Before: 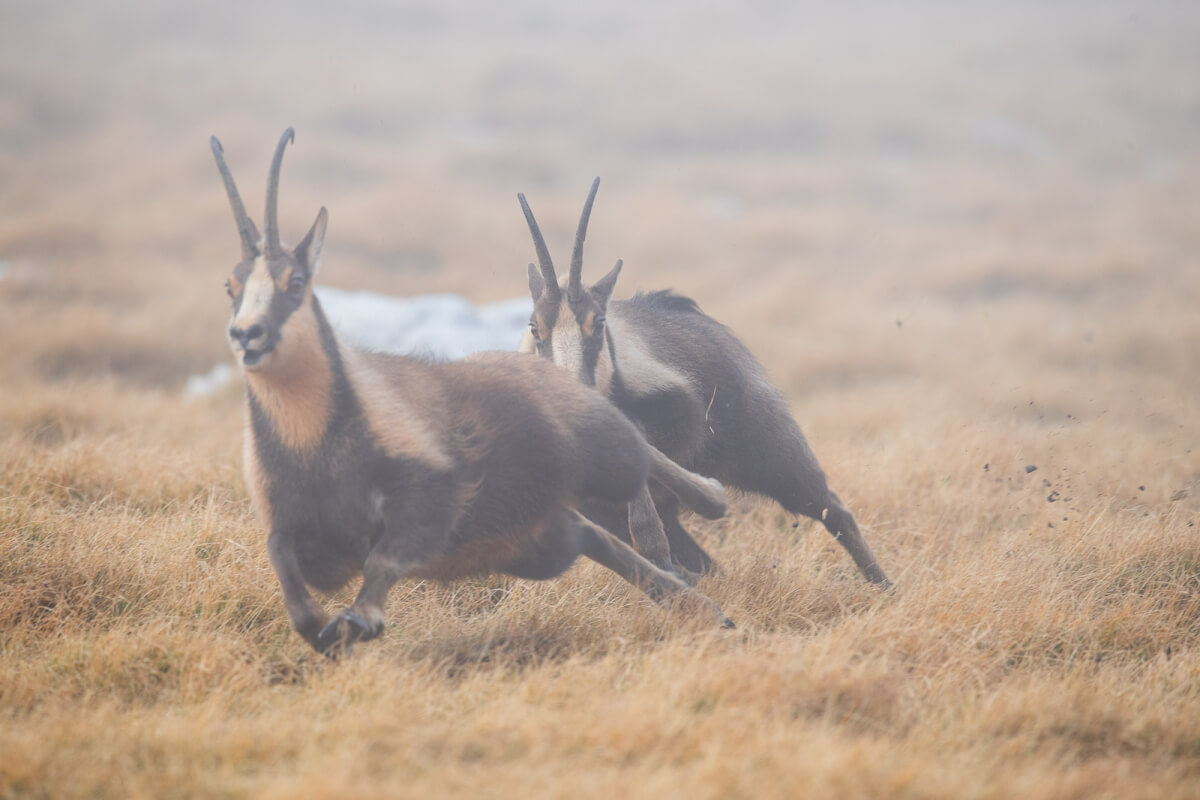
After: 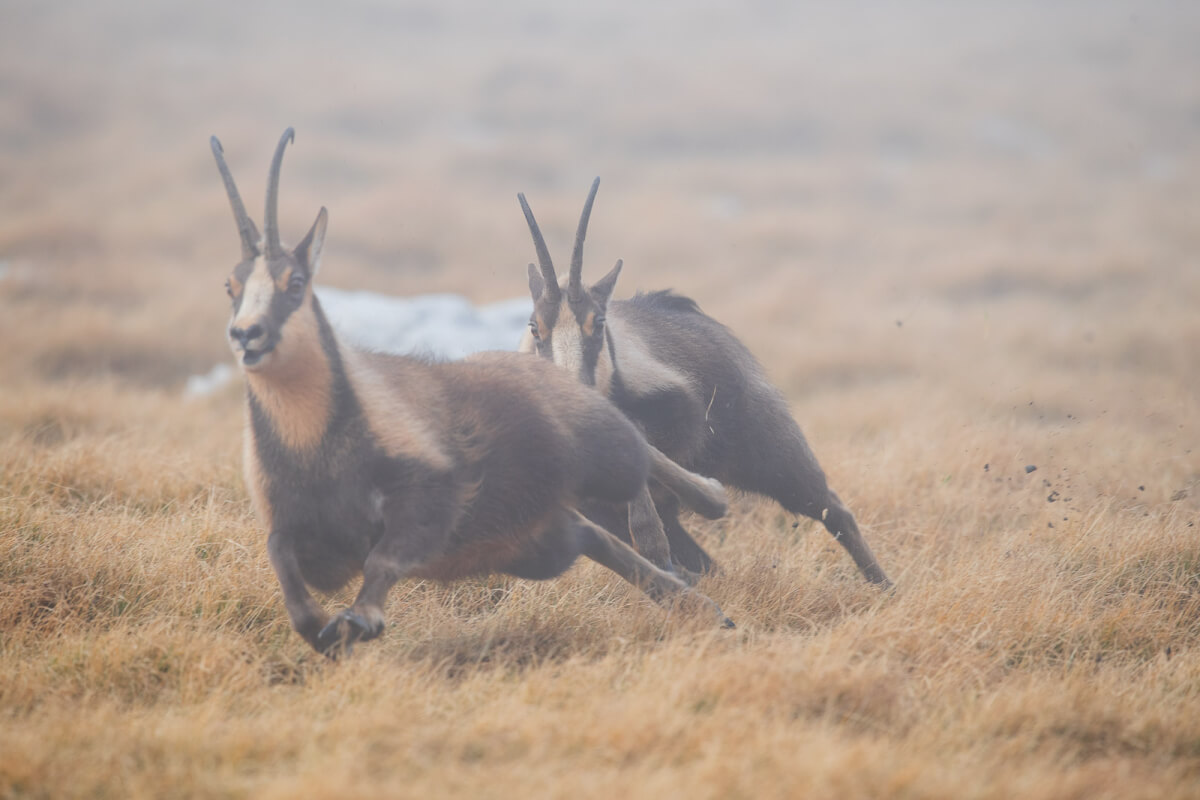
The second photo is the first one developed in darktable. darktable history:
exposure: exposure -0.114 EV, compensate exposure bias true, compensate highlight preservation false
